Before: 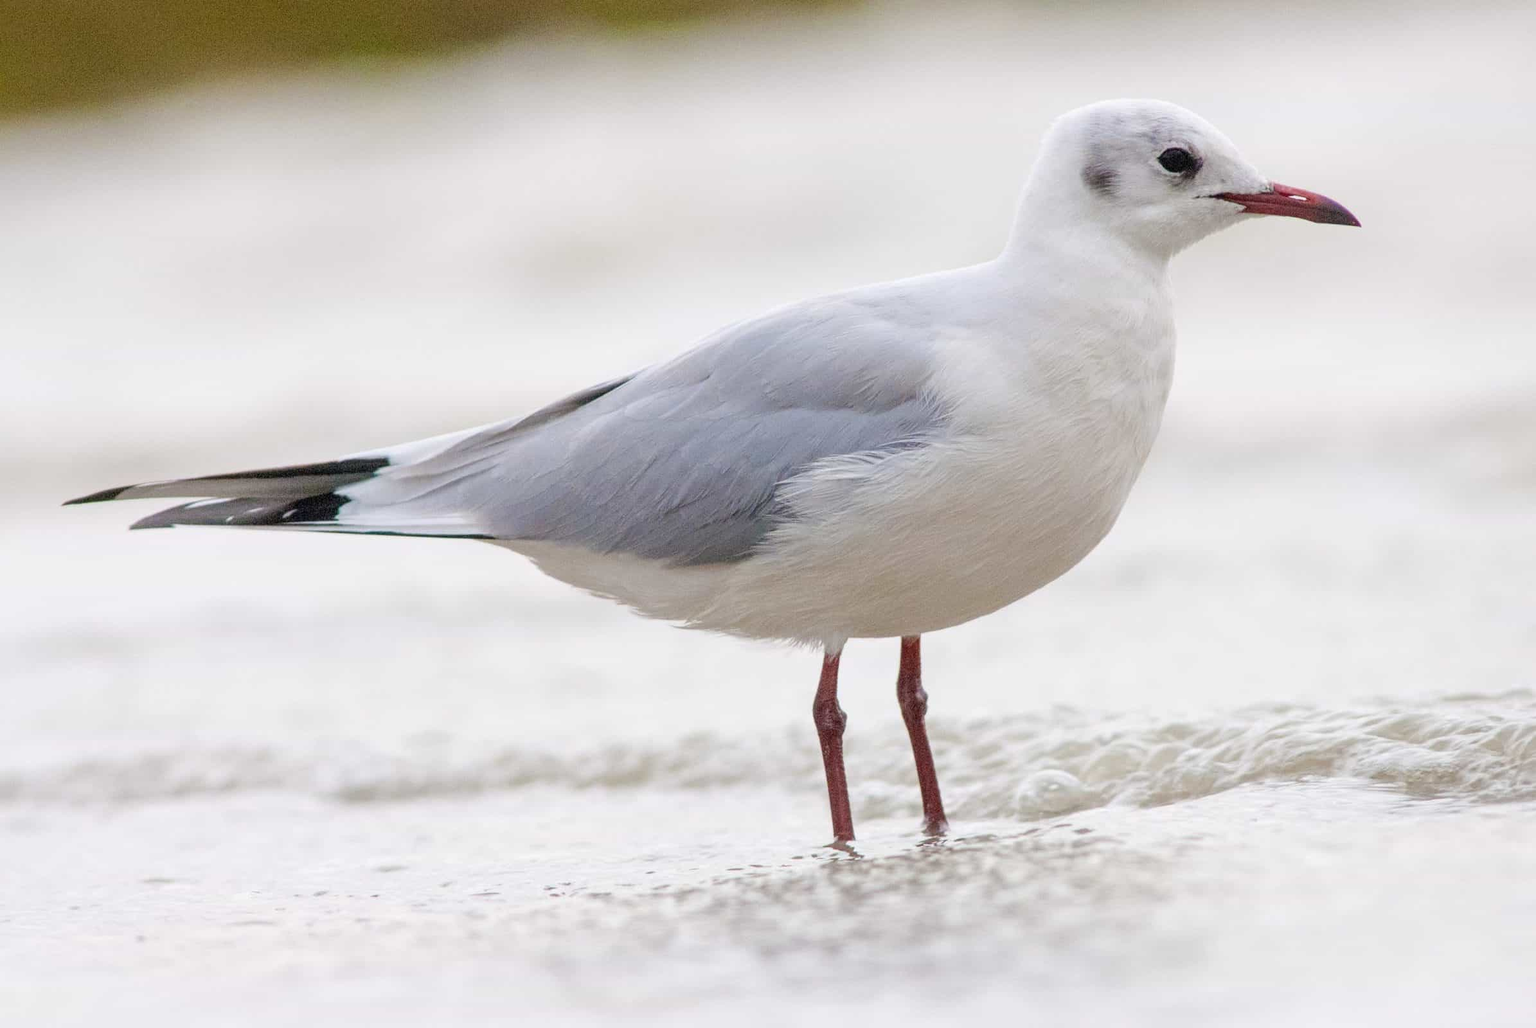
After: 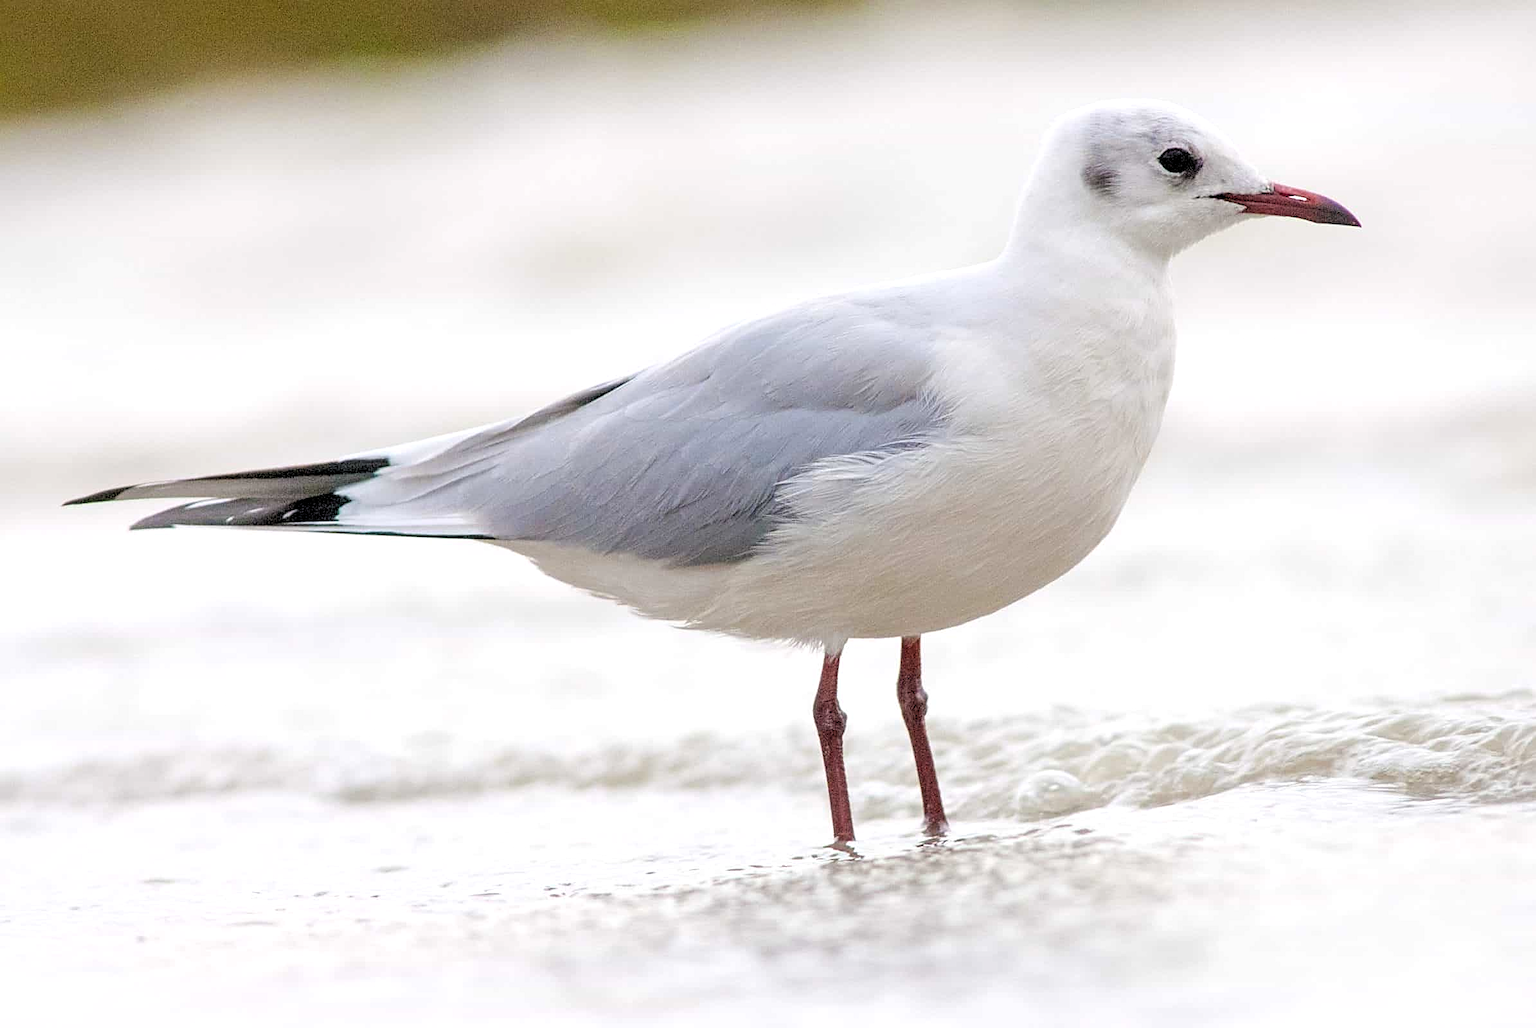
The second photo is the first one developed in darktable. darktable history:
rgb levels: levels [[0.01, 0.419, 0.839], [0, 0.5, 1], [0, 0.5, 1]]
sharpen: on, module defaults
